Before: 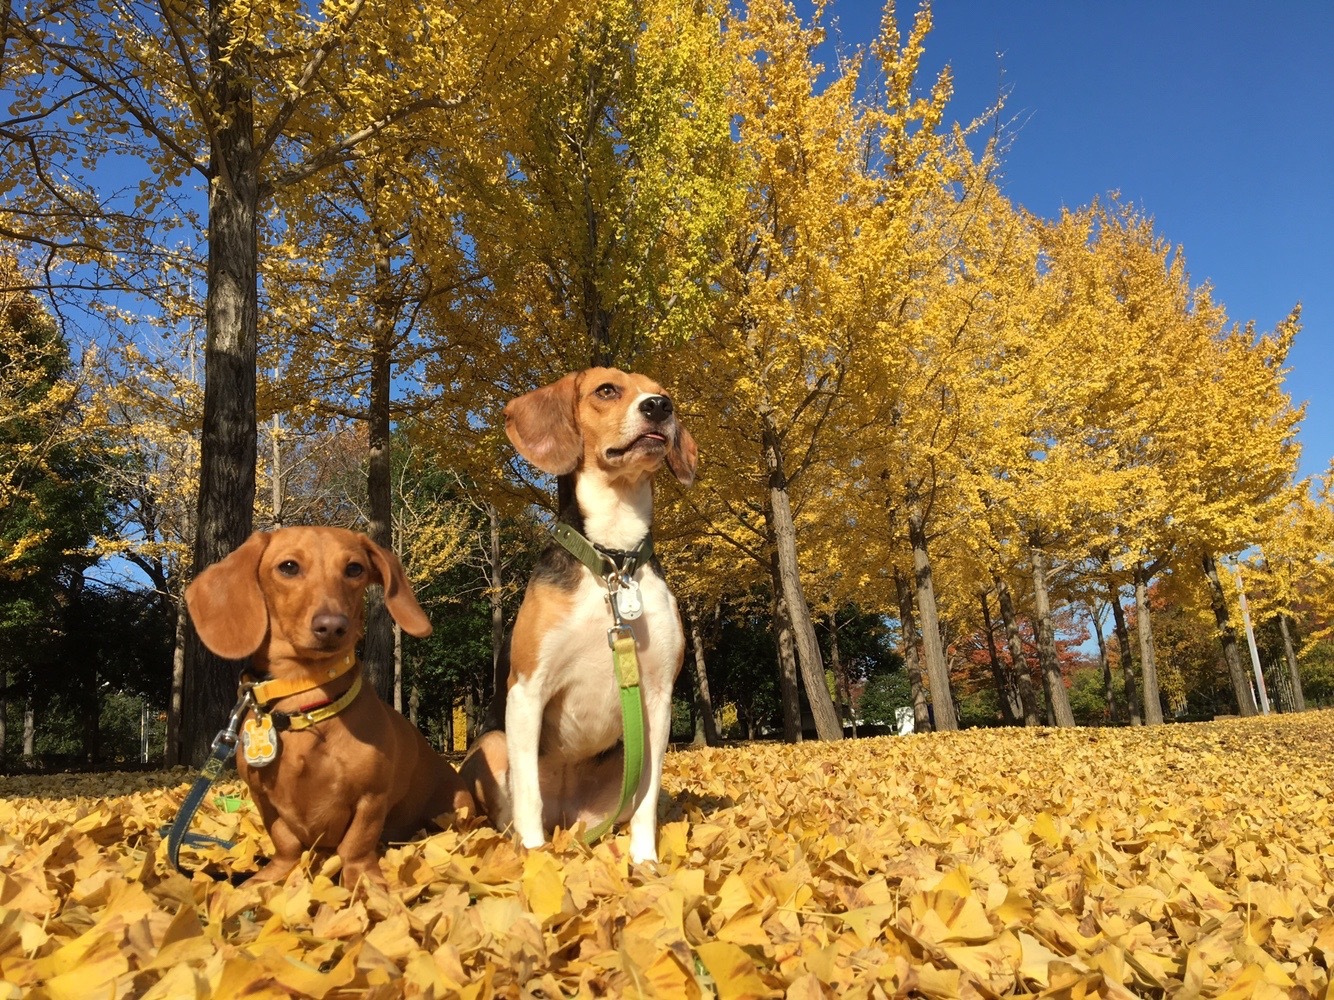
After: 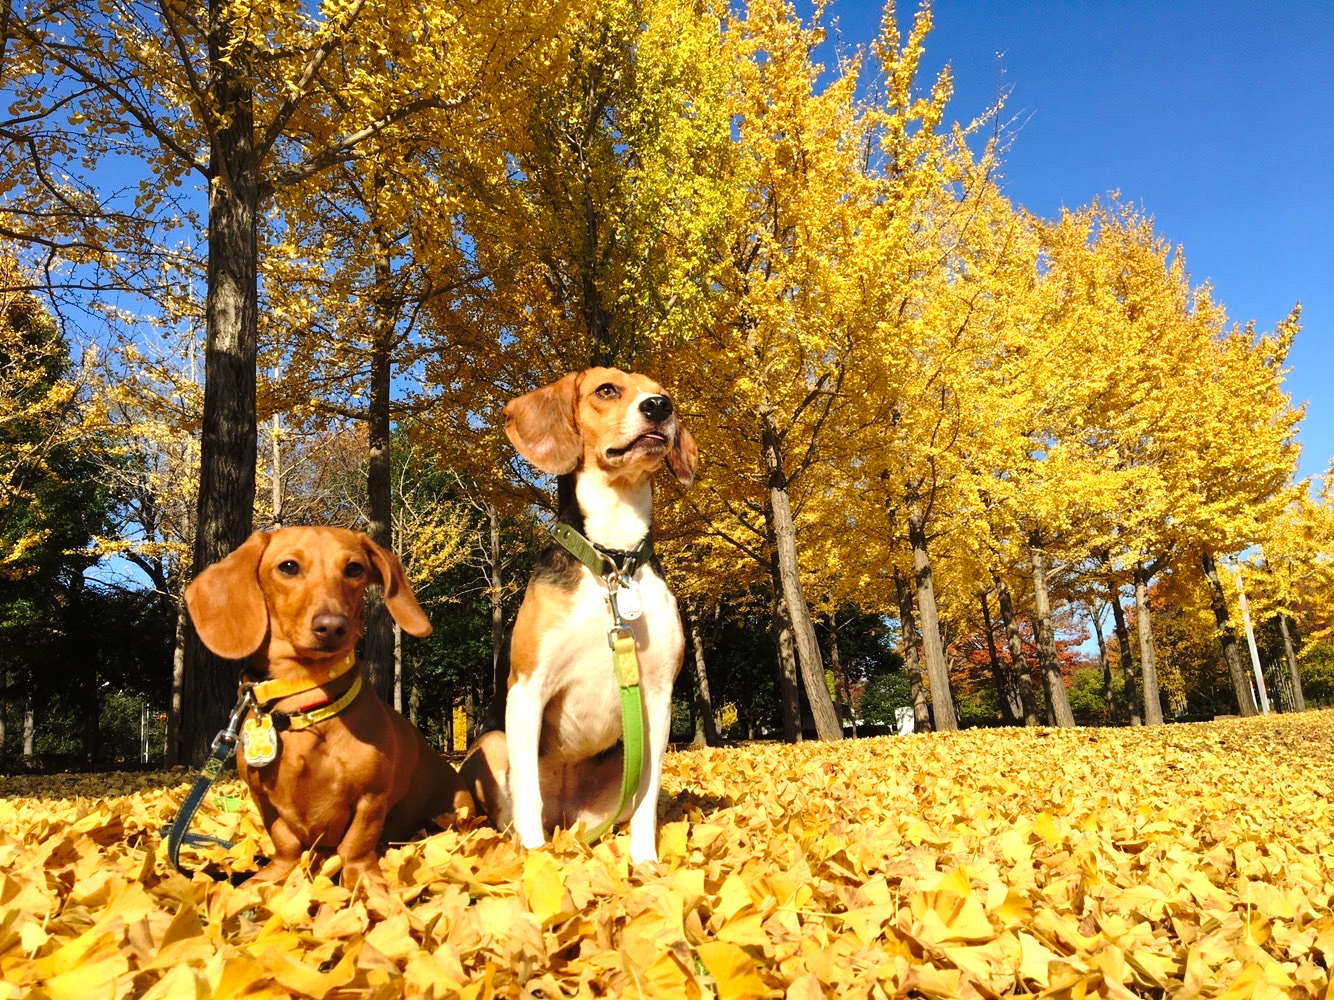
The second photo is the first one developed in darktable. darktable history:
base curve: curves: ch0 [(0, 0) (0.073, 0.04) (0.157, 0.139) (0.492, 0.492) (0.758, 0.758) (1, 1)], preserve colors none
exposure: exposure 0.6 EV, compensate highlight preservation false
